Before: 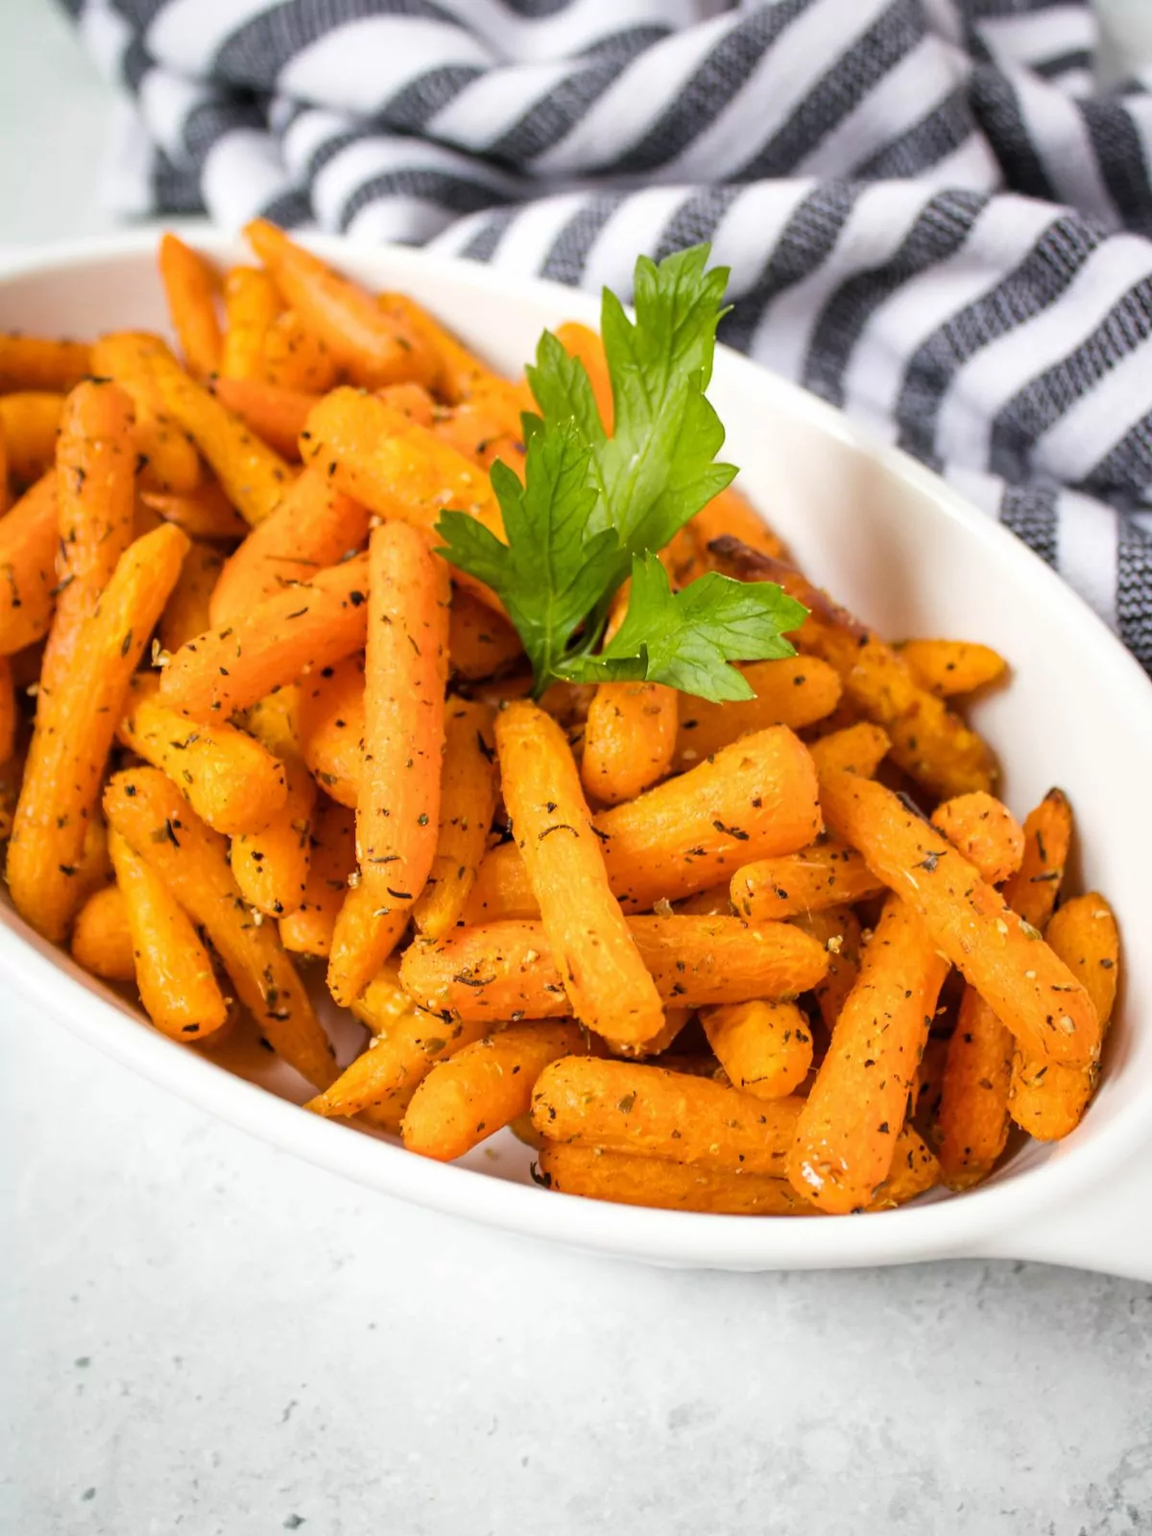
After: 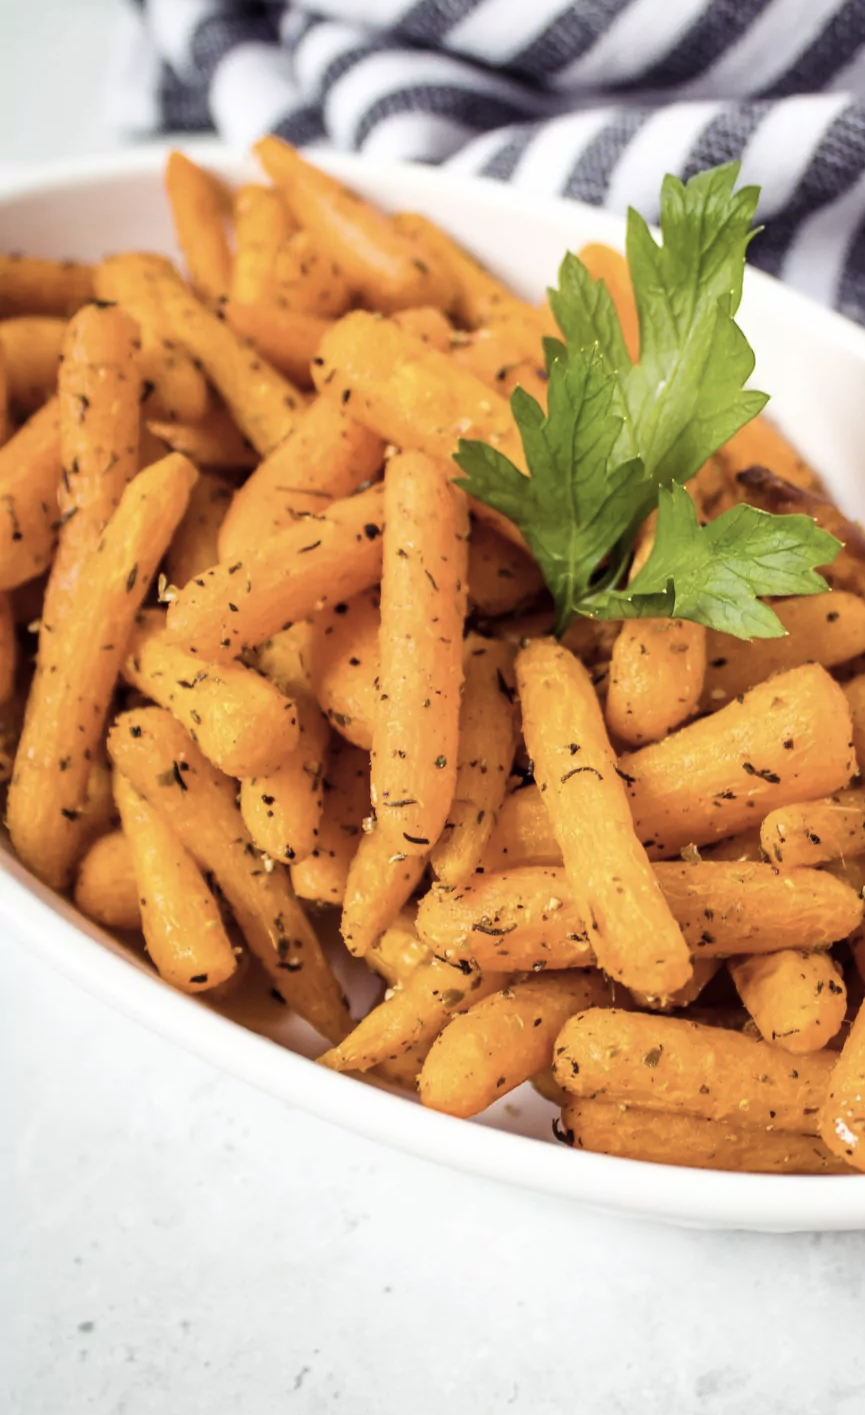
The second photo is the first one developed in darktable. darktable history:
crop: top 5.798%, right 27.888%, bottom 5.754%
contrast brightness saturation: contrast 0.102, saturation -0.357
color balance rgb: shadows lift › luminance -21.977%, shadows lift › chroma 9.312%, shadows lift › hue 285.88°, perceptual saturation grading › global saturation 14.668%, global vibrance 10.047%
